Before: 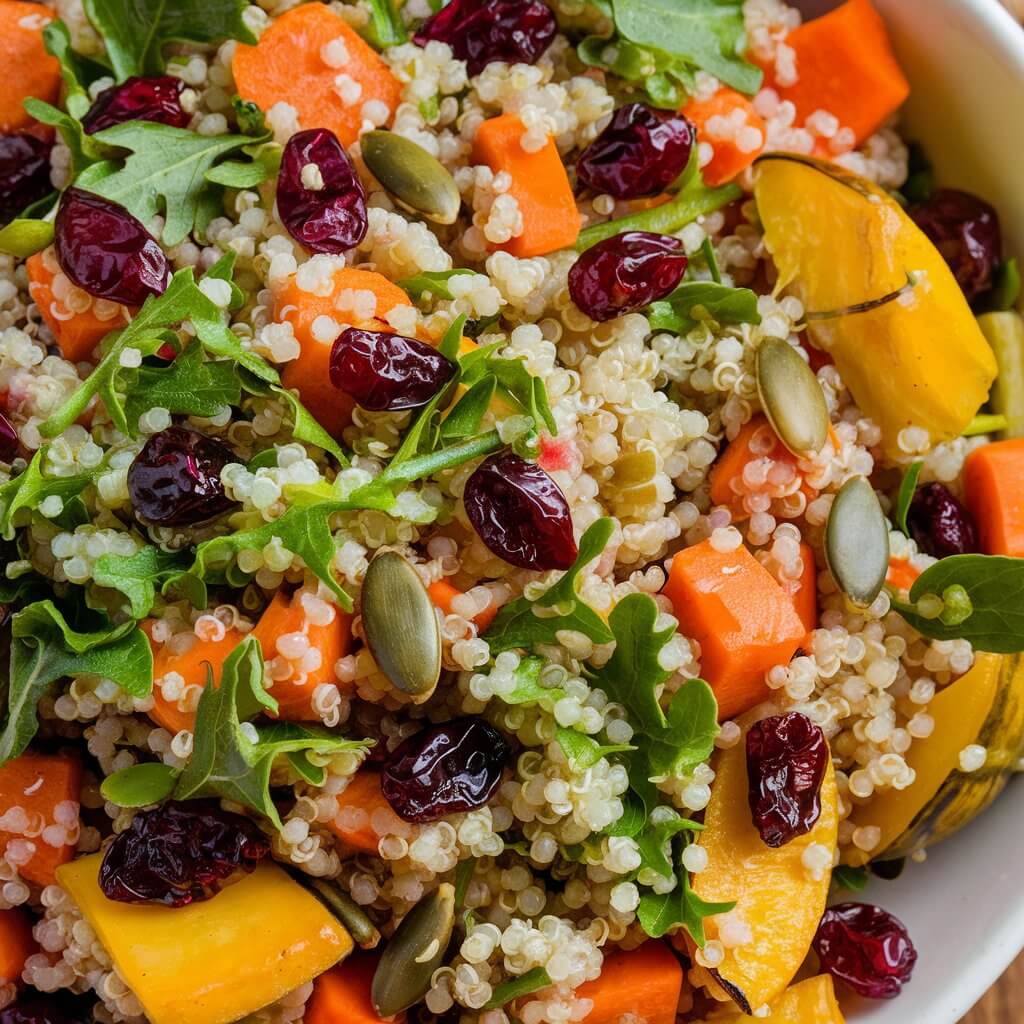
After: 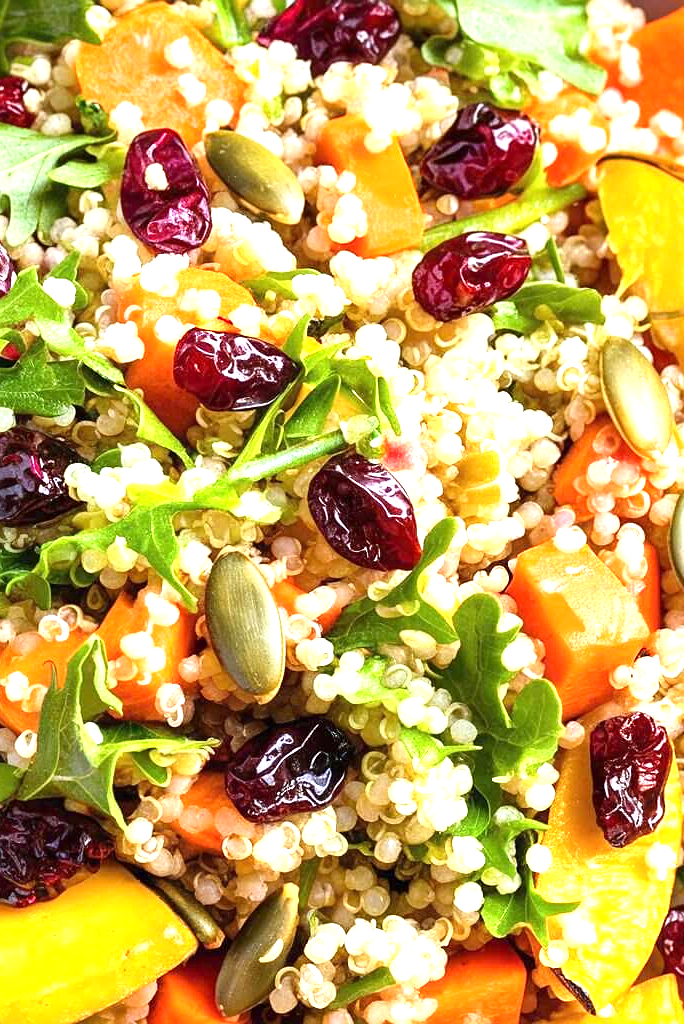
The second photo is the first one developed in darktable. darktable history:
crop and rotate: left 15.253%, right 17.93%
exposure: black level correction 0, exposure 1.506 EV, compensate highlight preservation false
sharpen: amount 0.213
contrast brightness saturation: contrast 0.054
